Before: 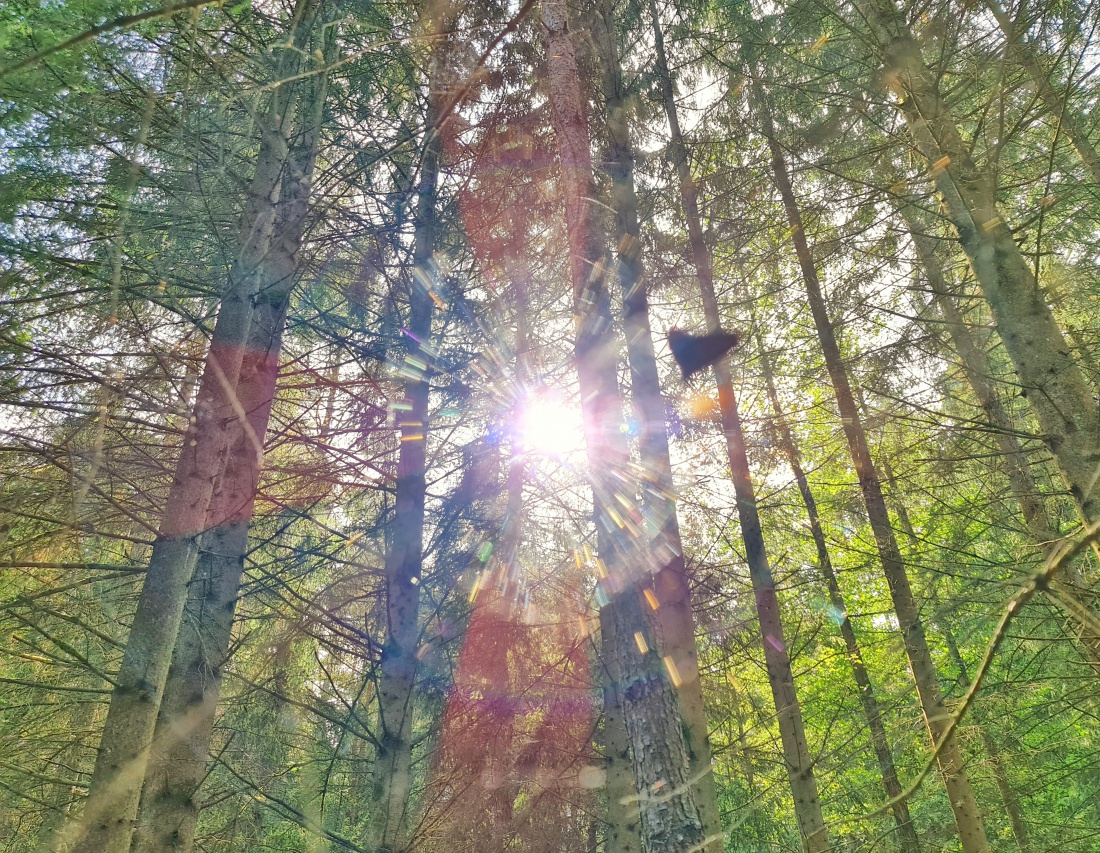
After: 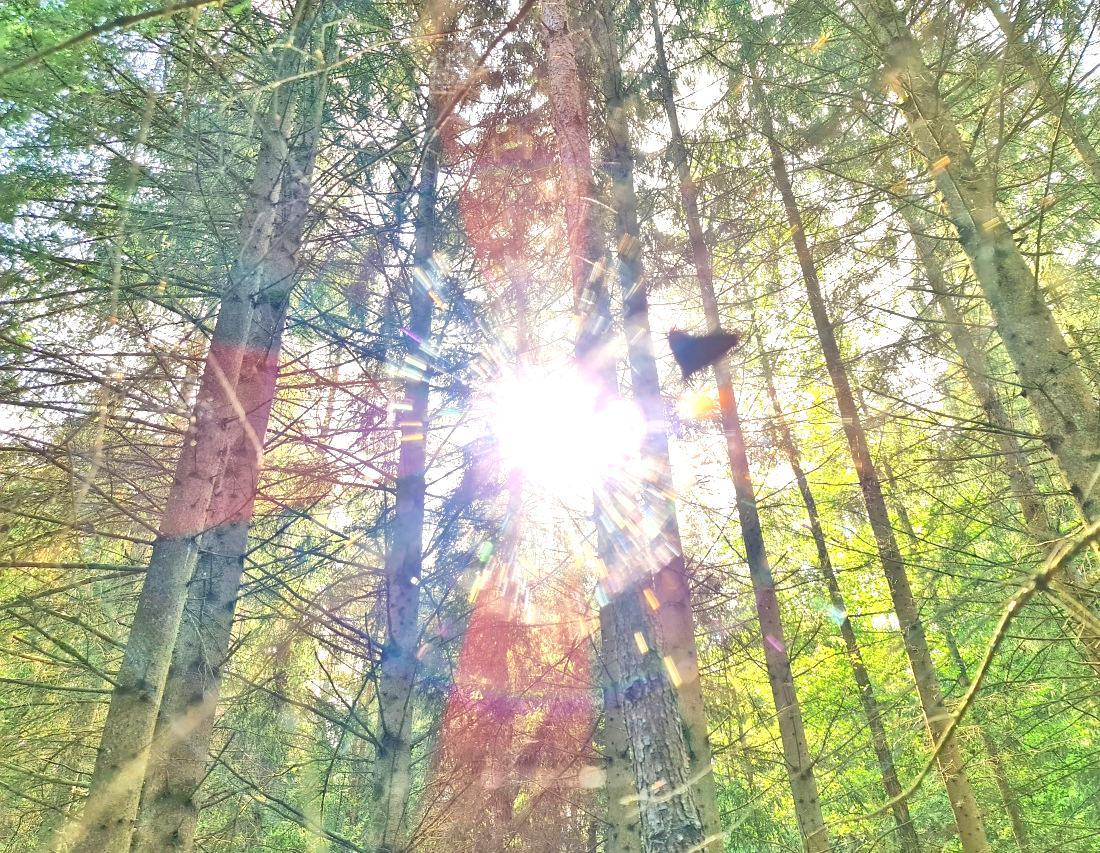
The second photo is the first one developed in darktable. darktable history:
exposure: black level correction 0, exposure 0.952 EV, compensate exposure bias true, compensate highlight preservation false
